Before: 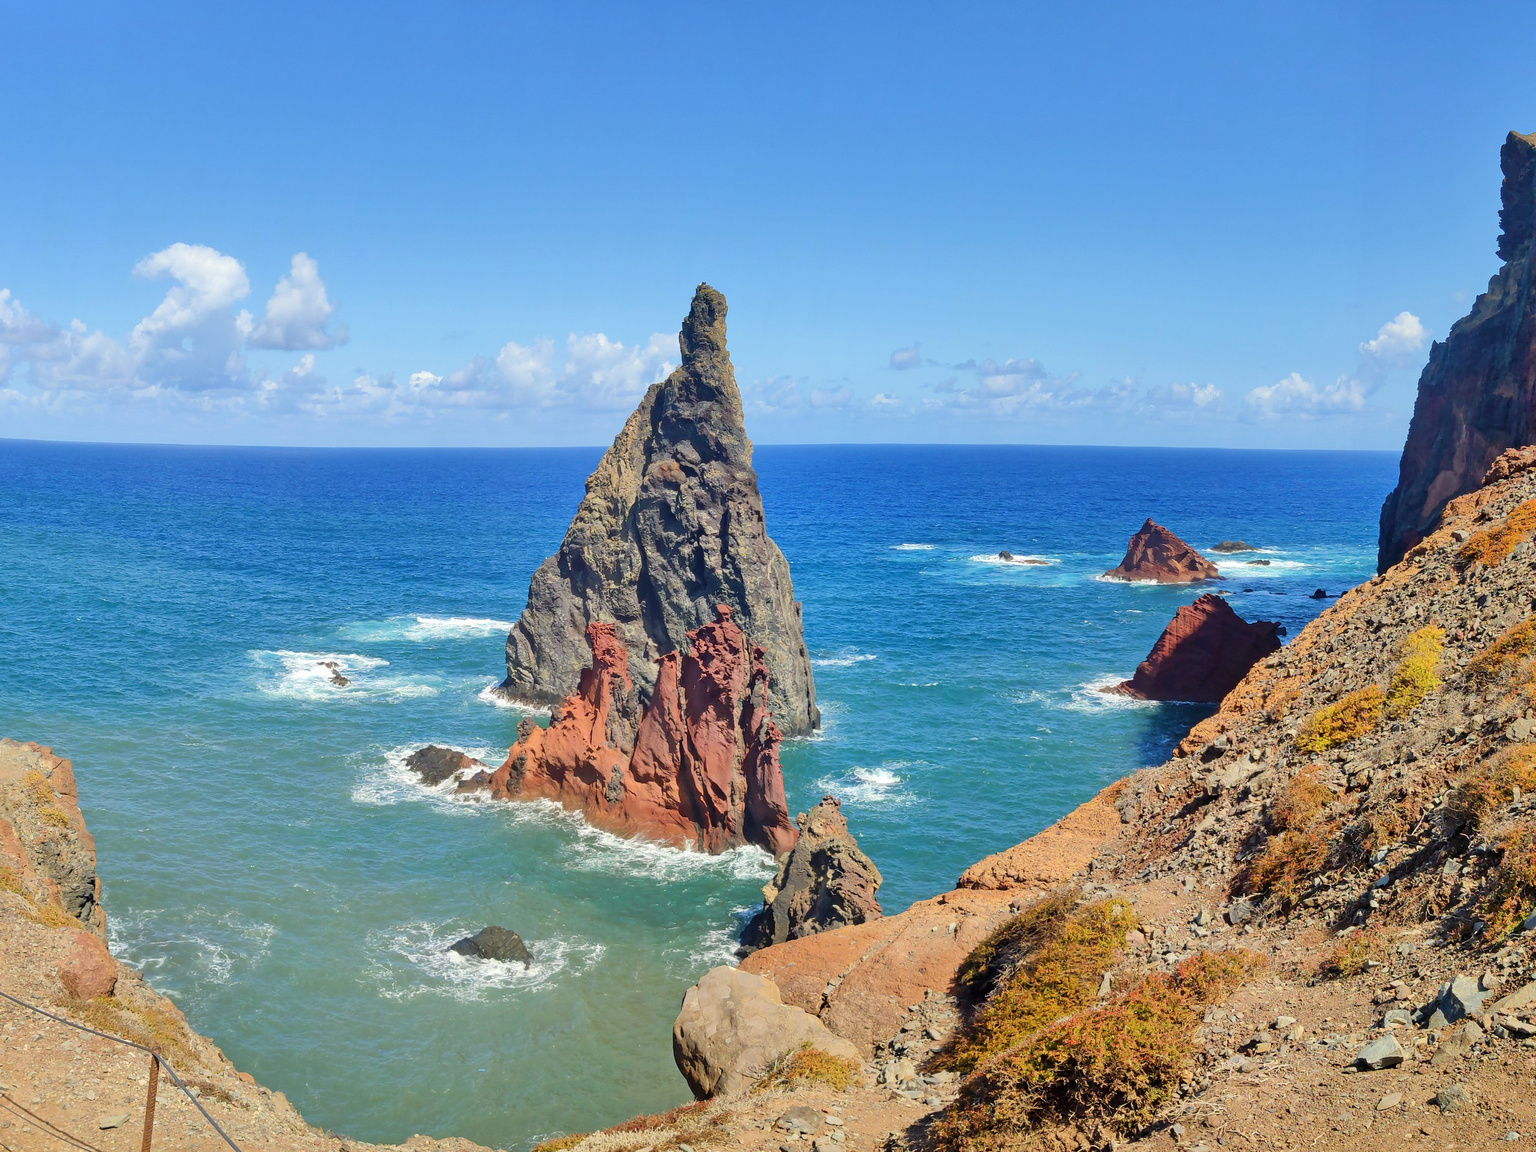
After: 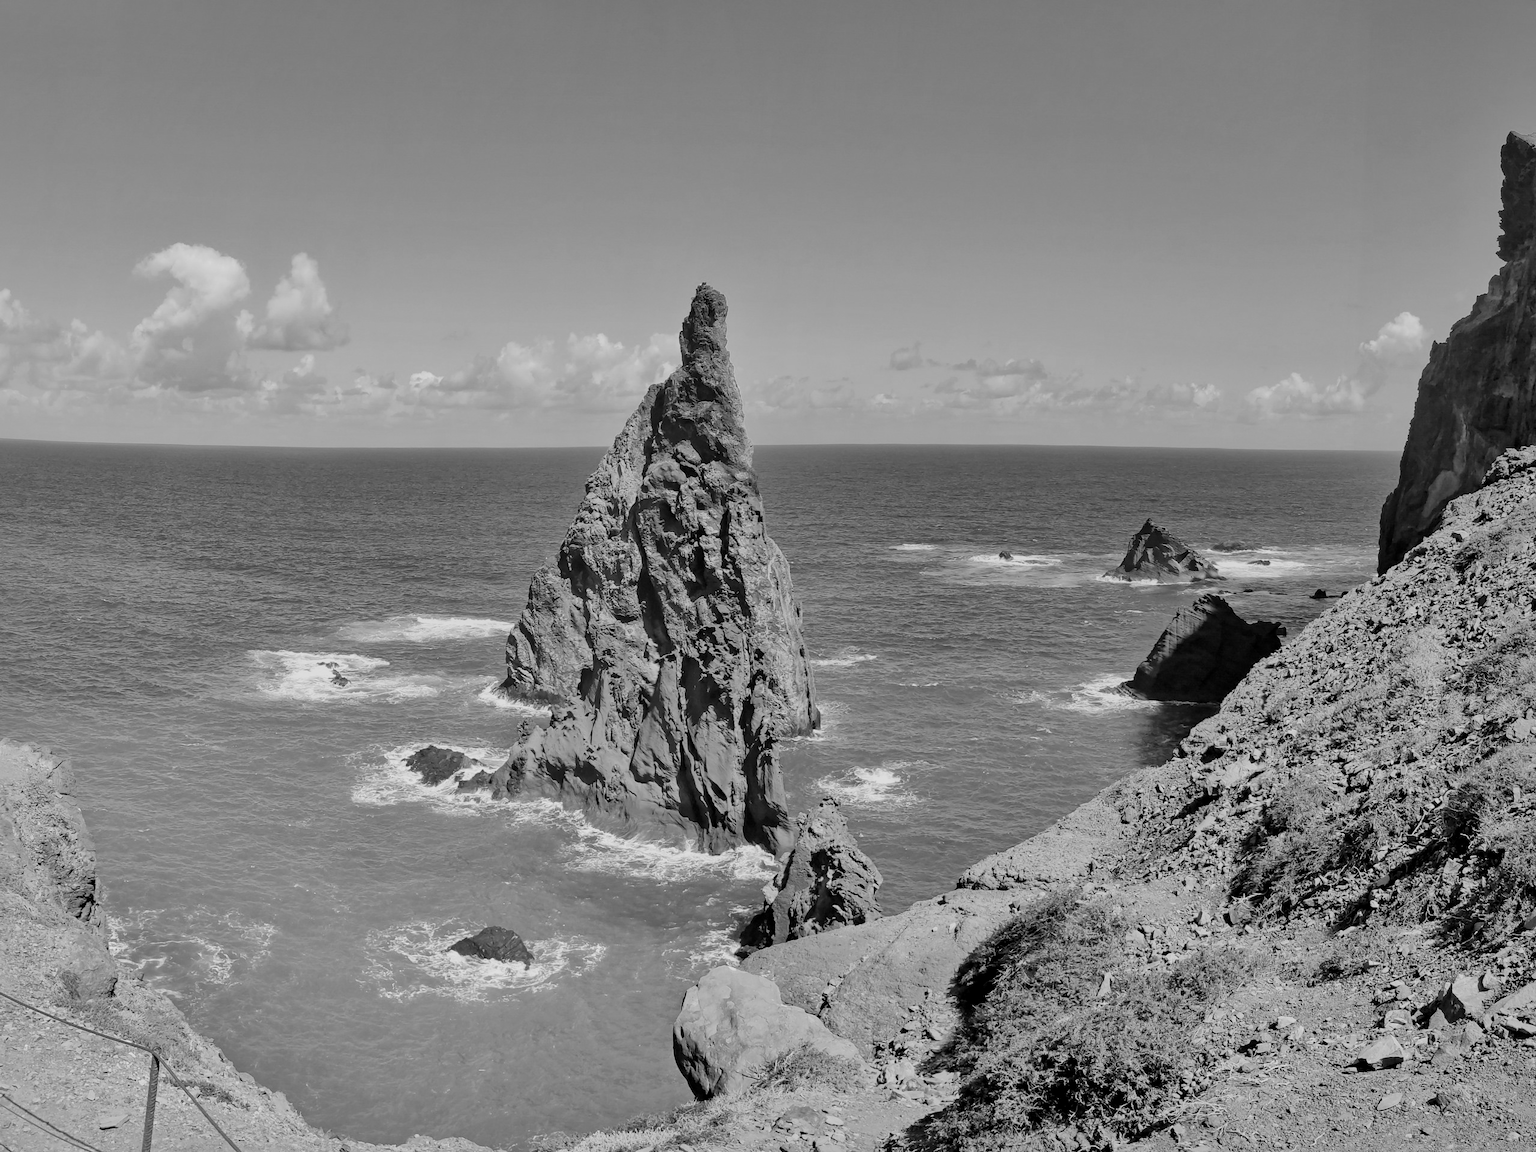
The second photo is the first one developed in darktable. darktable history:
local contrast: mode bilateral grid, contrast 20, coarseness 50, detail 141%, midtone range 0.2
filmic rgb: black relative exposure -7.65 EV, white relative exposure 4.56 EV, hardness 3.61
monochrome: a -6.99, b 35.61, size 1.4
